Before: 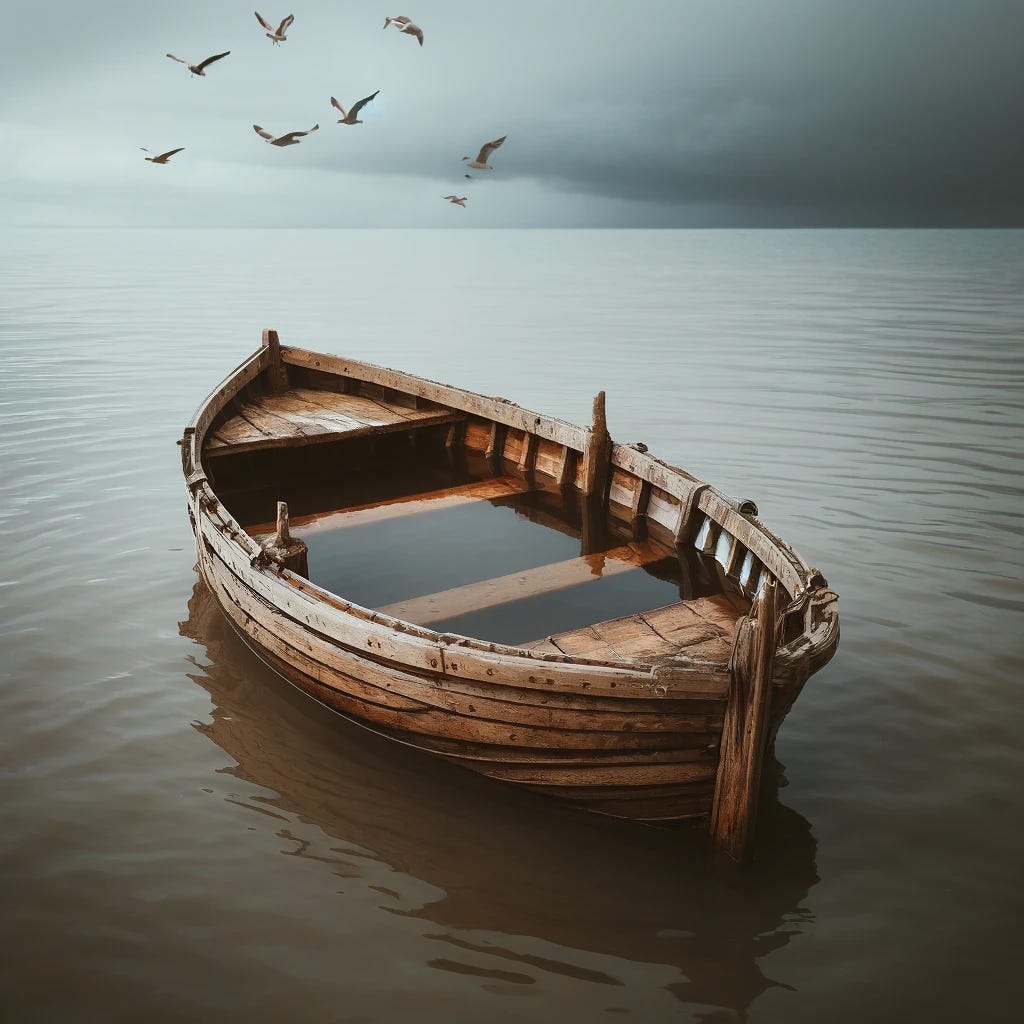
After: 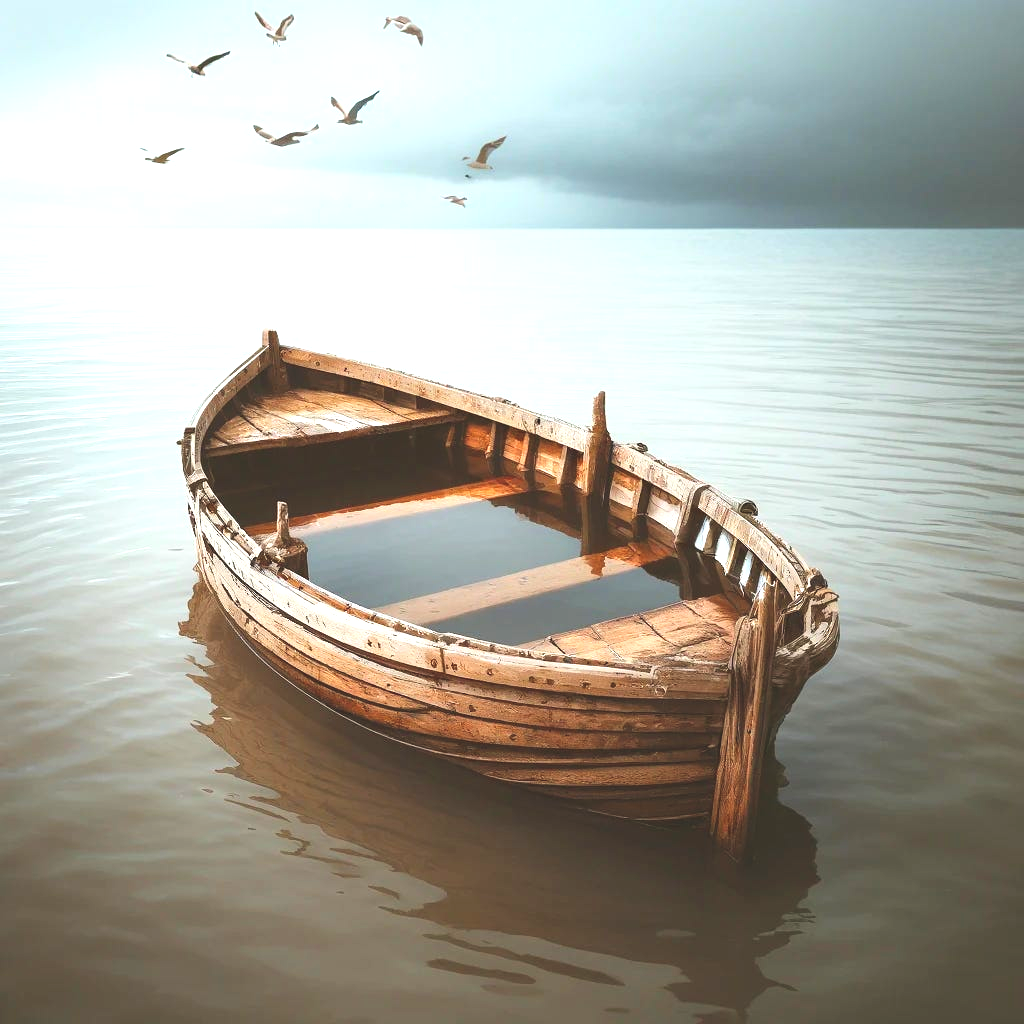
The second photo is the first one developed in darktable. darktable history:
contrast brightness saturation: contrast 0.073, brightness 0.07, saturation 0.184
exposure: black level correction -0.006, exposure 1 EV, compensate highlight preservation false
